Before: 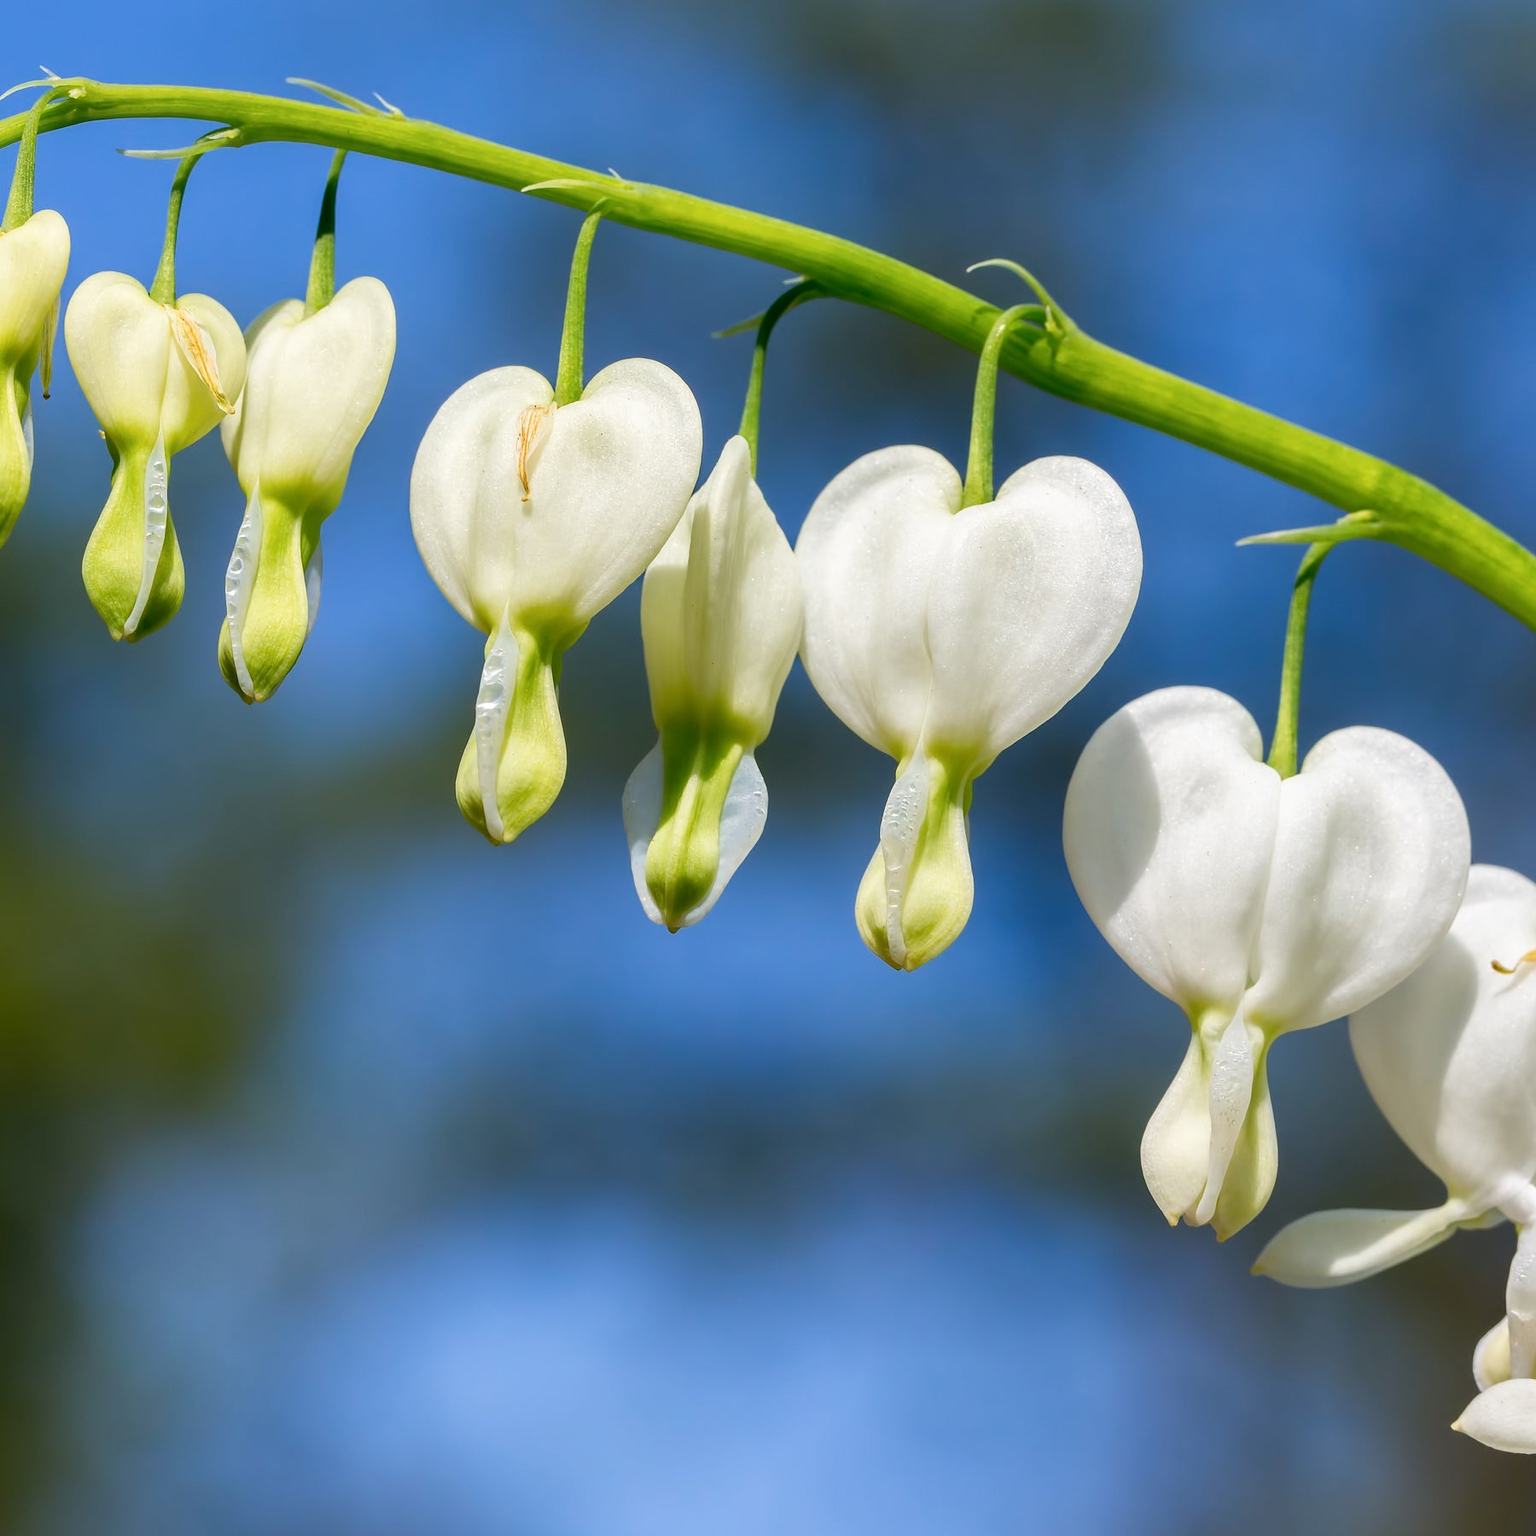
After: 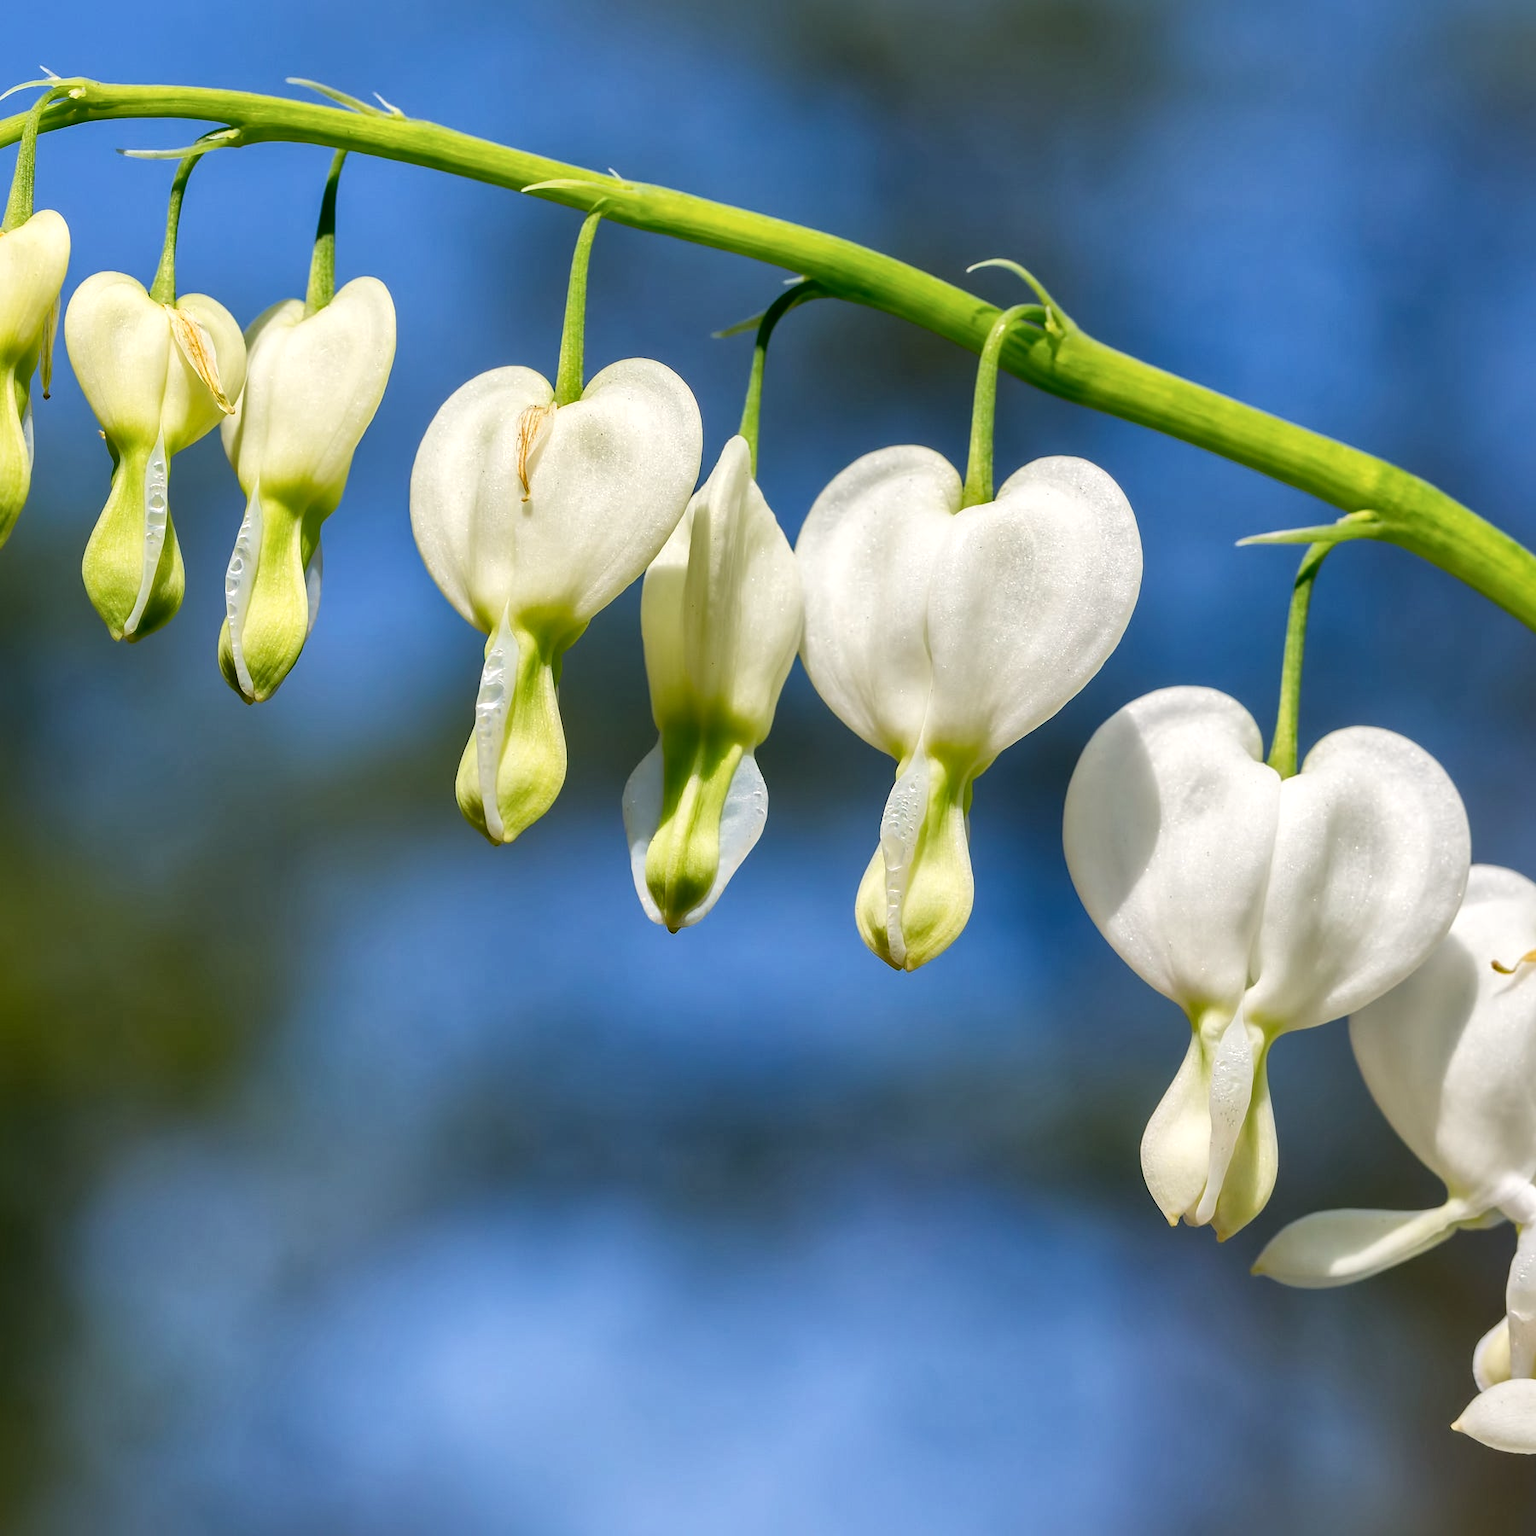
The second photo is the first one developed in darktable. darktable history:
local contrast: mode bilateral grid, contrast 20, coarseness 50, detail 150%, midtone range 0.2
color calibration: x 0.342, y 0.355, temperature 5146 K
